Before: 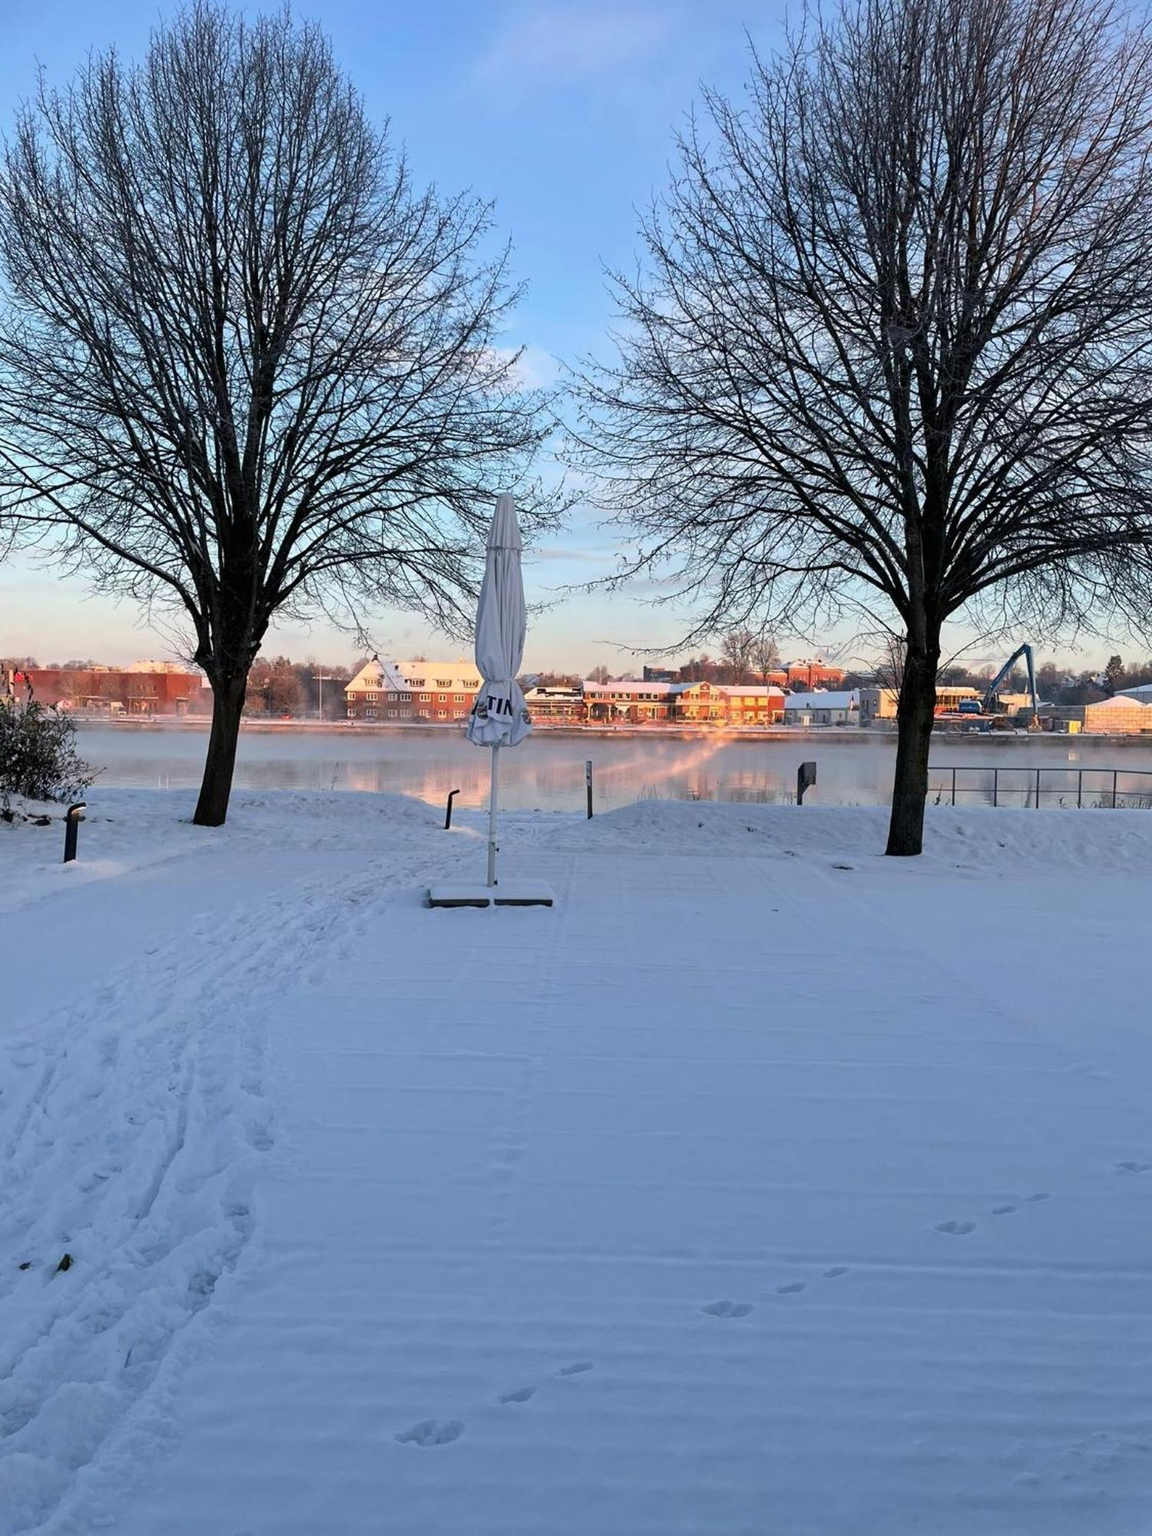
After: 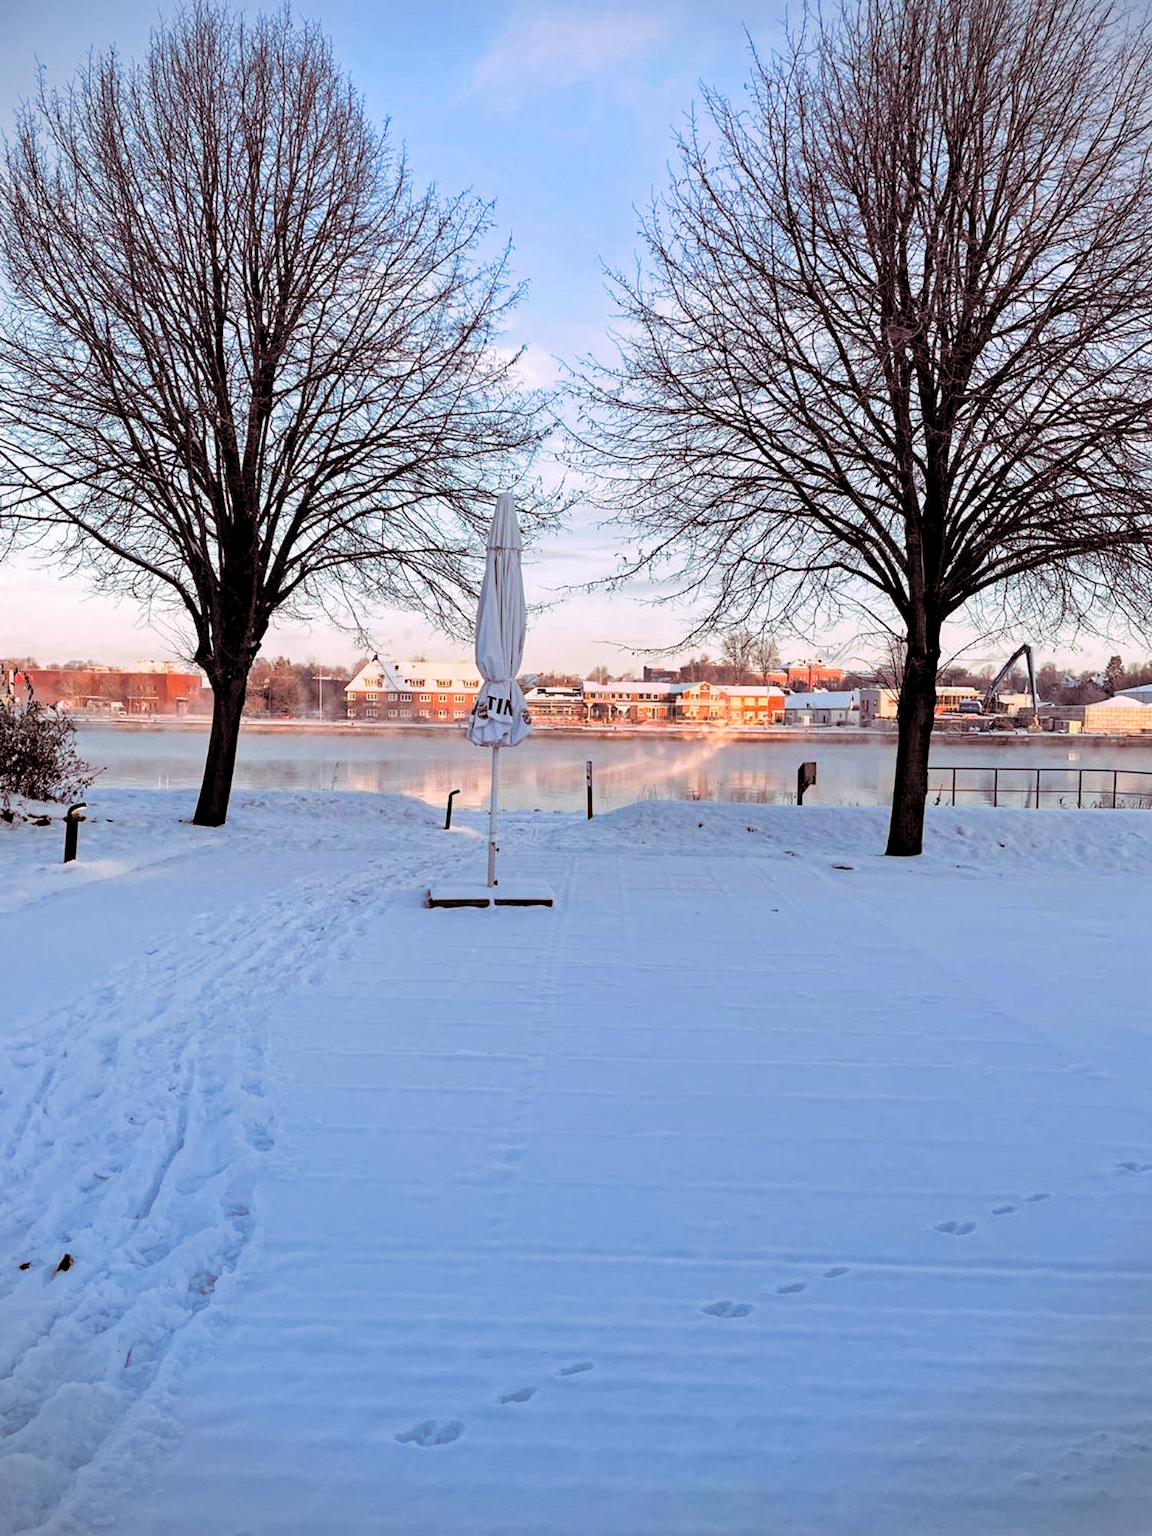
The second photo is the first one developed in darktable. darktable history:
local contrast: highlights 100%, shadows 100%, detail 120%, midtone range 0.2
haze removal: strength 0.29, distance 0.25, compatibility mode true, adaptive false
filmic: grey point source 18, black point source -8.65, white point source 2.45, grey point target 18, white point target 100, output power 2.2, latitude stops 2, contrast 1.5, saturation 100, global saturation 100
vignetting: fall-off start 91.19%
split-toning: highlights › hue 298.8°, highlights › saturation 0.73, compress 41.76%
contrast brightness saturation: brightness 0.28
vibrance: on, module defaults
